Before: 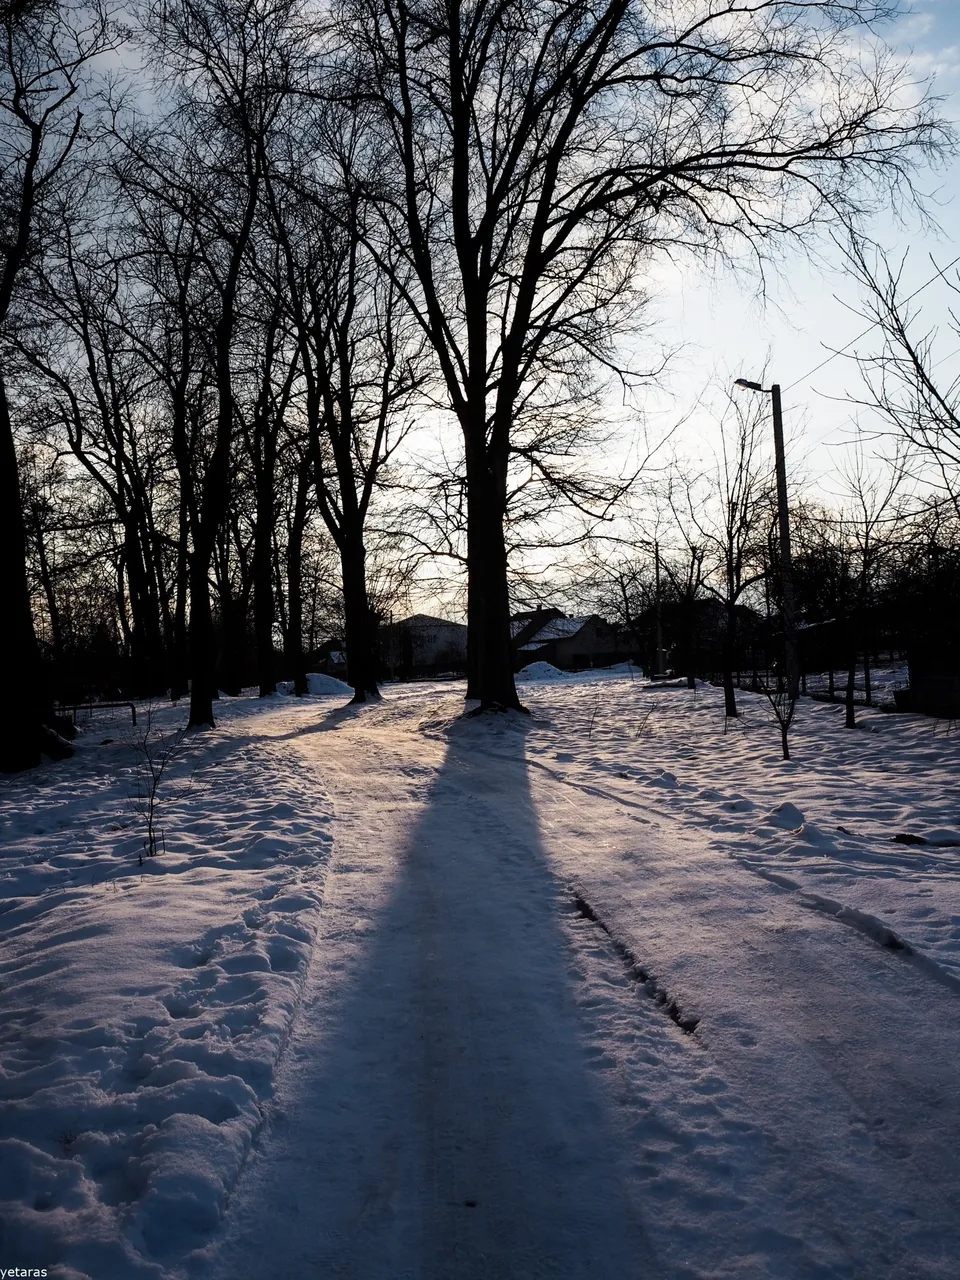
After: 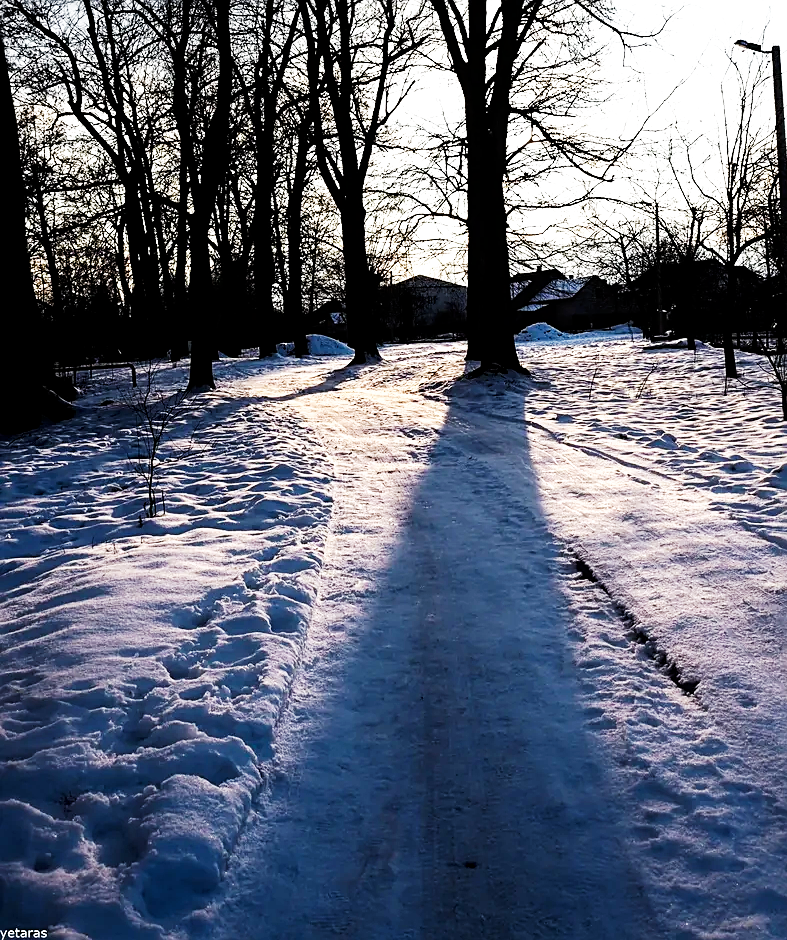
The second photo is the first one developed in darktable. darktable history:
local contrast: highlights 100%, shadows 100%, detail 120%, midtone range 0.2
sharpen: on, module defaults
crop: top 26.531%, right 17.959%
base curve: curves: ch0 [(0, 0) (0.007, 0.004) (0.027, 0.03) (0.046, 0.07) (0.207, 0.54) (0.442, 0.872) (0.673, 0.972) (1, 1)], preserve colors none
contrast brightness saturation: saturation -0.04
